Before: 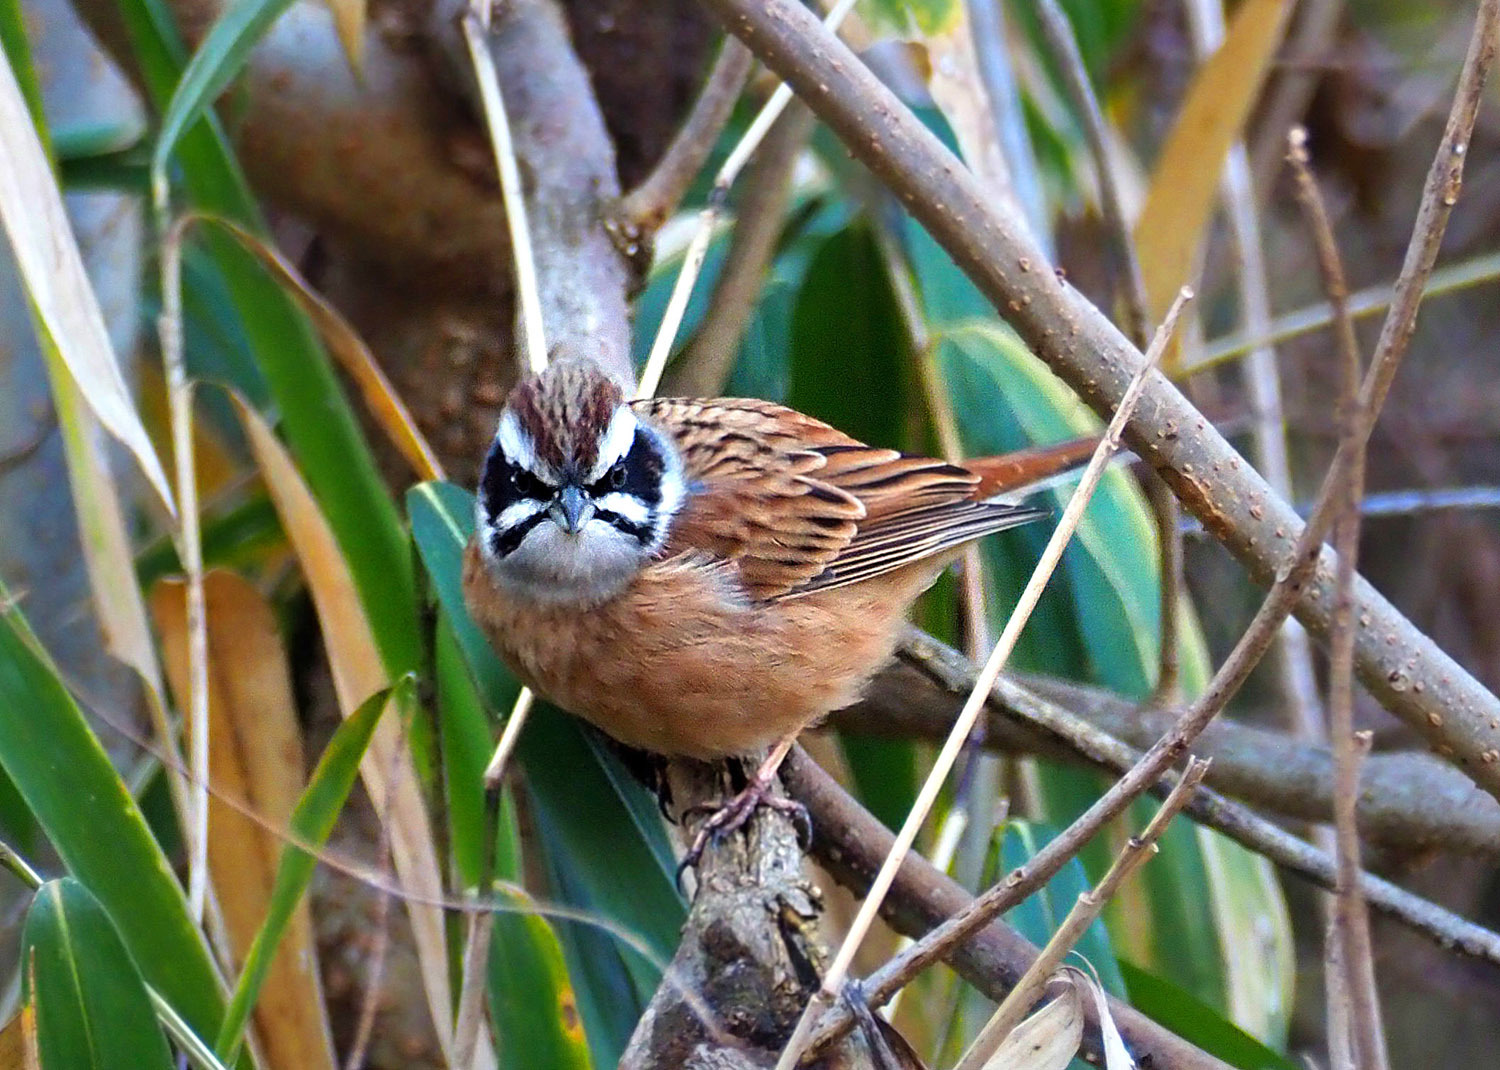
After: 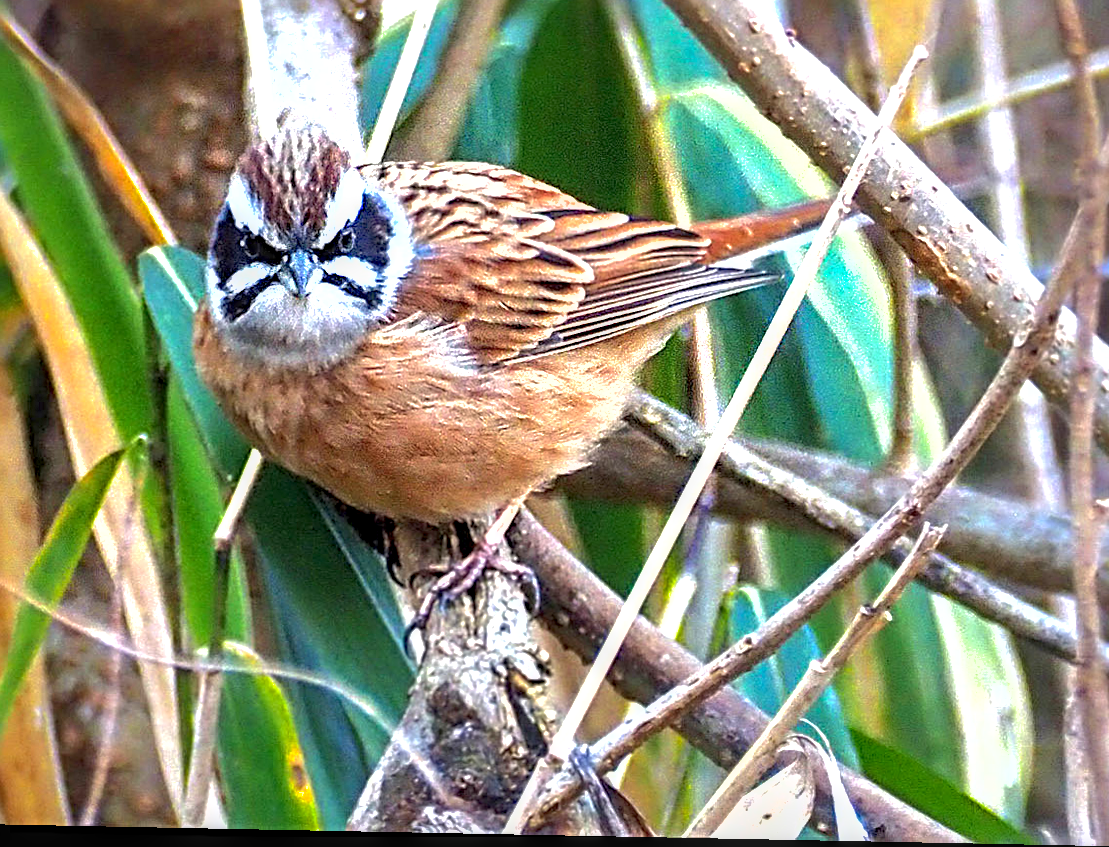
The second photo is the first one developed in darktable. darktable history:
shadows and highlights: on, module defaults
tone equalizer: on, module defaults
exposure: black level correction 0, exposure 1 EV, compensate exposure bias true, compensate highlight preservation false
local contrast: detail 130%
sharpen: radius 4
crop: left 16.871%, top 22.857%, right 9.116%
rotate and perspective: lens shift (horizontal) -0.055, automatic cropping off
